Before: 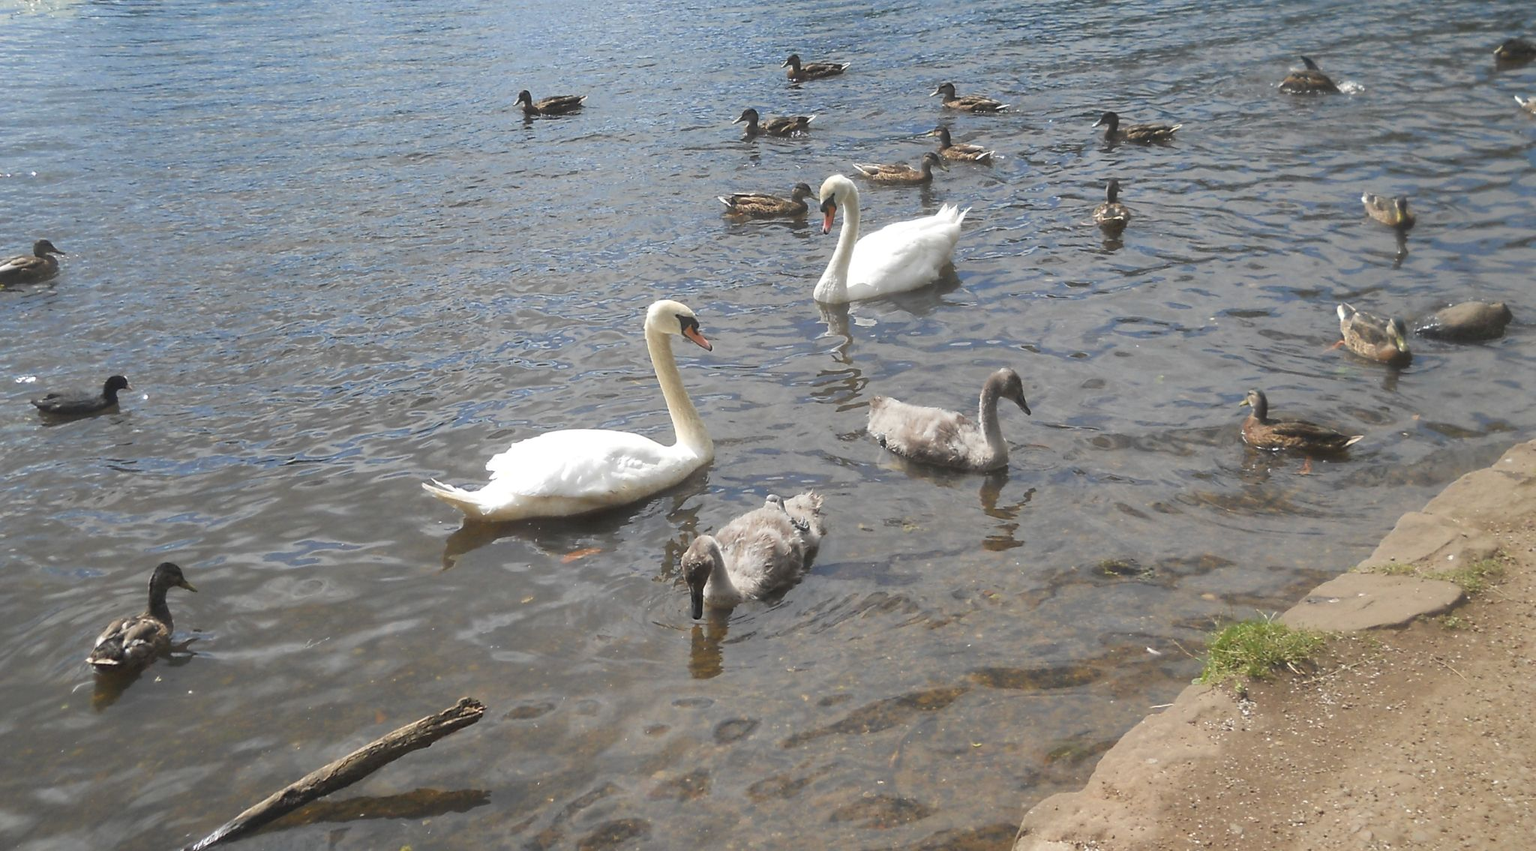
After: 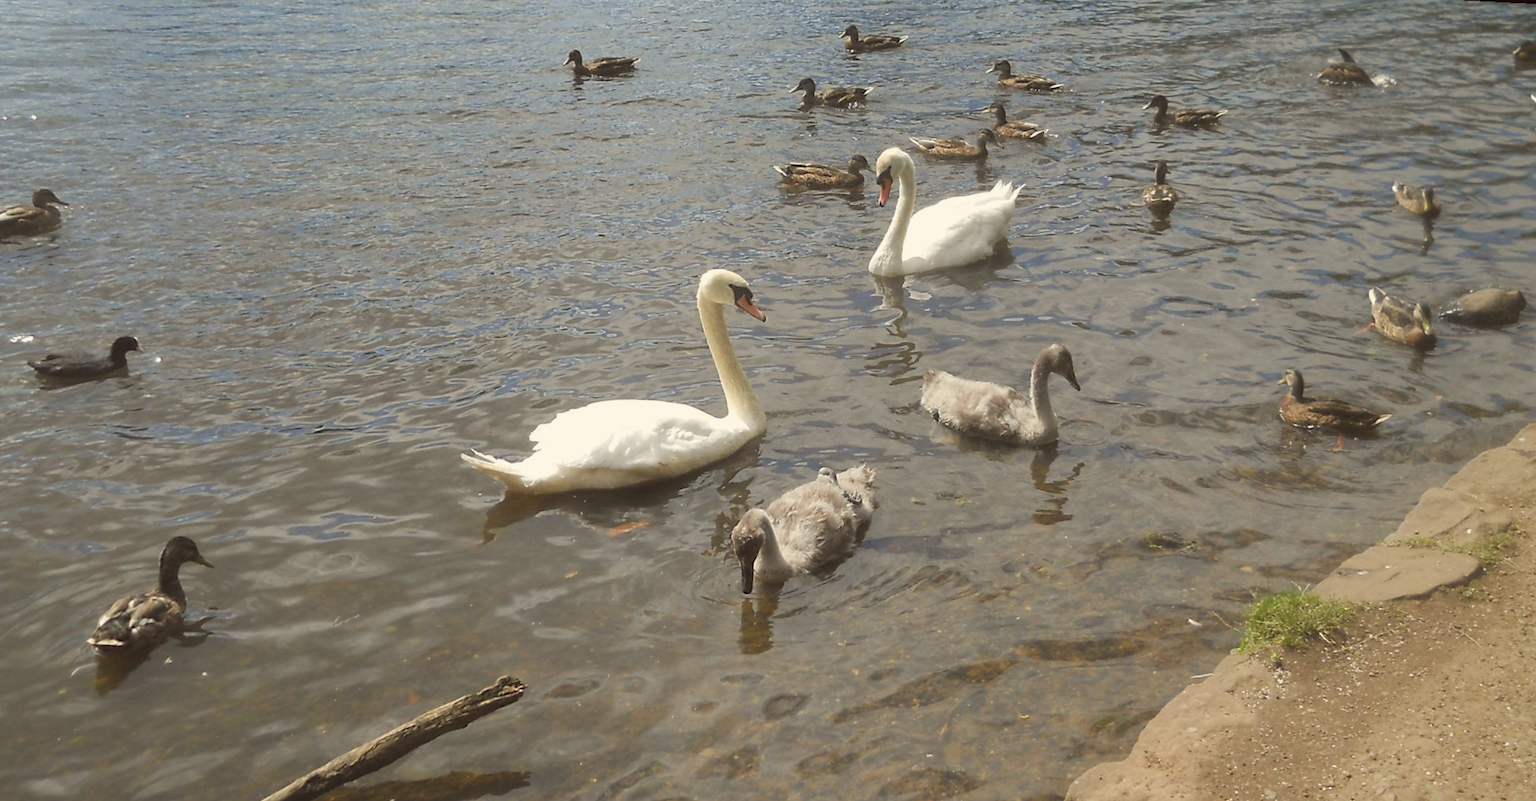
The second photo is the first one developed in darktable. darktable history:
color balance: lift [1.005, 1.002, 0.998, 0.998], gamma [1, 1.021, 1.02, 0.979], gain [0.923, 1.066, 1.056, 0.934]
rotate and perspective: rotation 0.679°, lens shift (horizontal) 0.136, crop left 0.009, crop right 0.991, crop top 0.078, crop bottom 0.95
